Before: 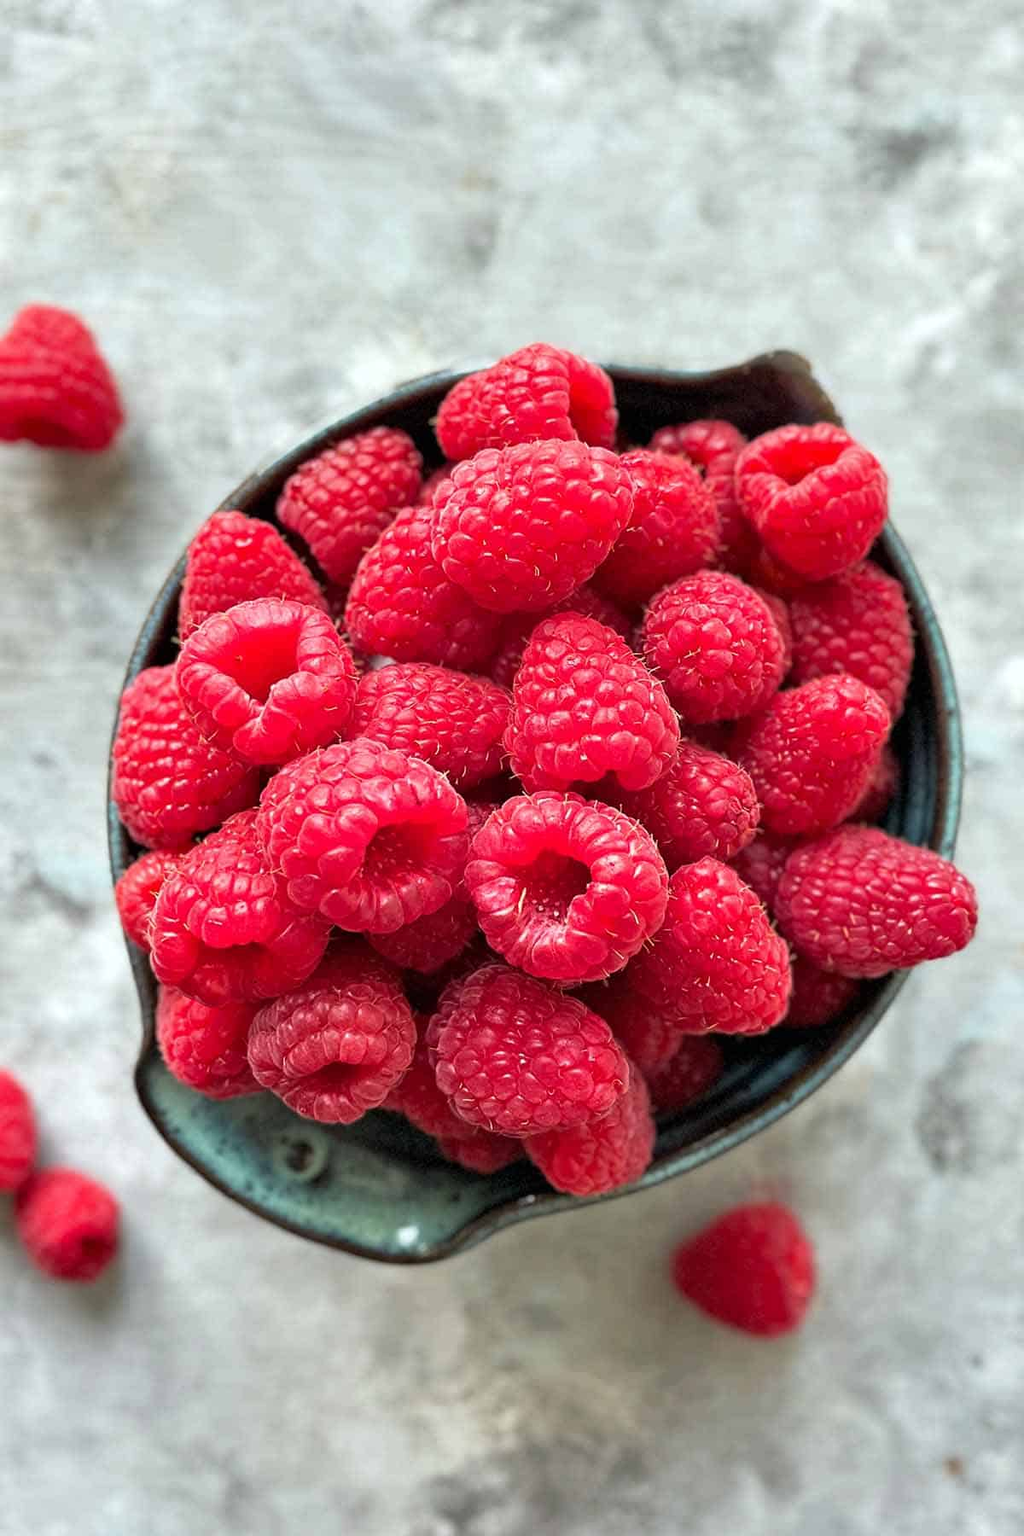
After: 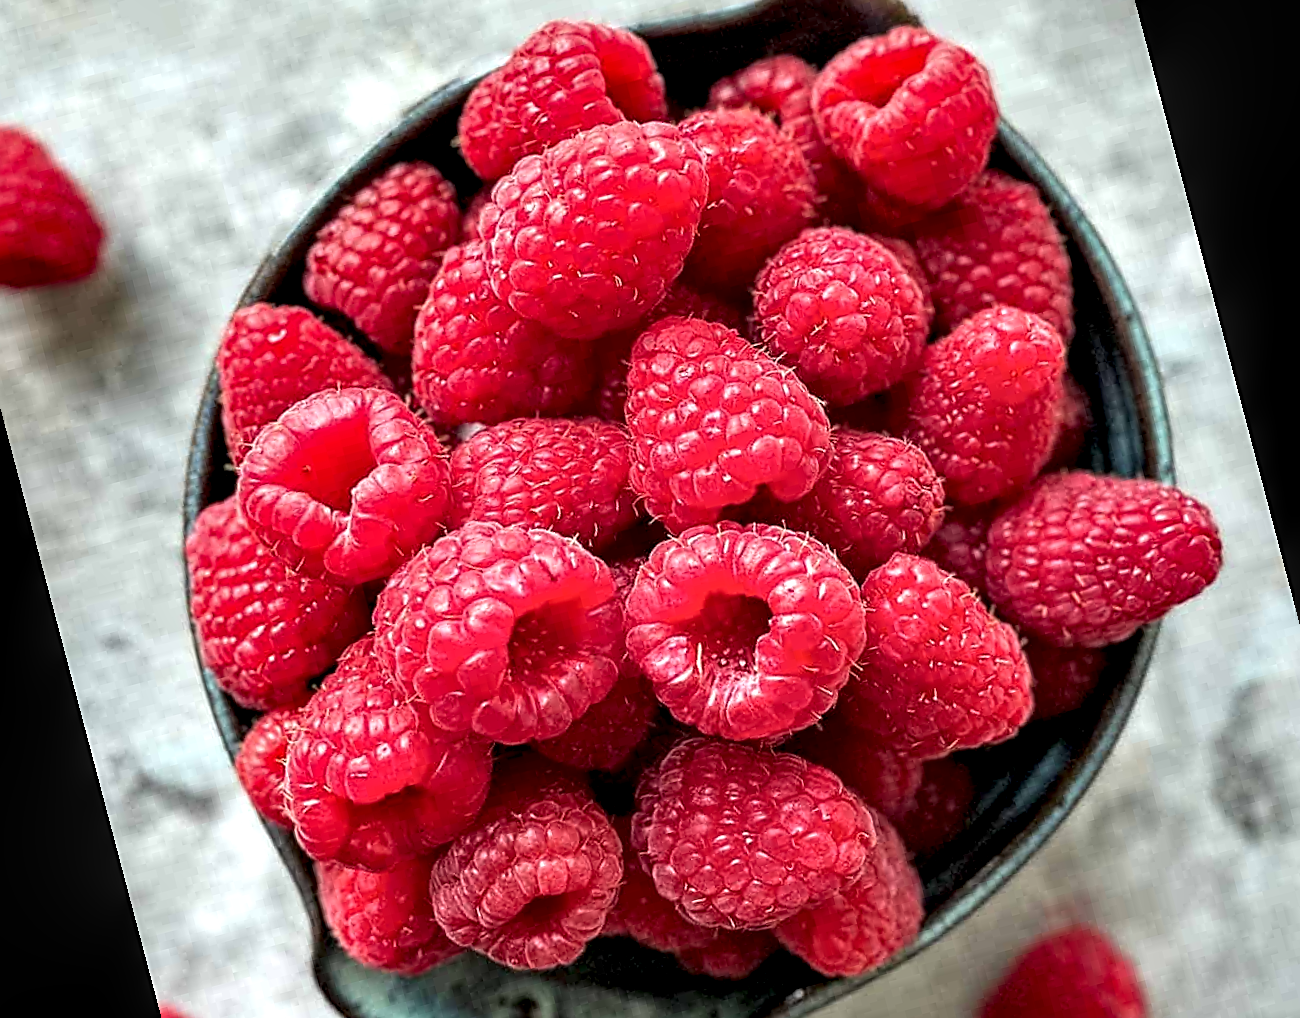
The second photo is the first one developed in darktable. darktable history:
local contrast: highlights 60%, shadows 60%, detail 160%
sharpen: on, module defaults
rotate and perspective: rotation -14.8°, crop left 0.1, crop right 0.903, crop top 0.25, crop bottom 0.748
